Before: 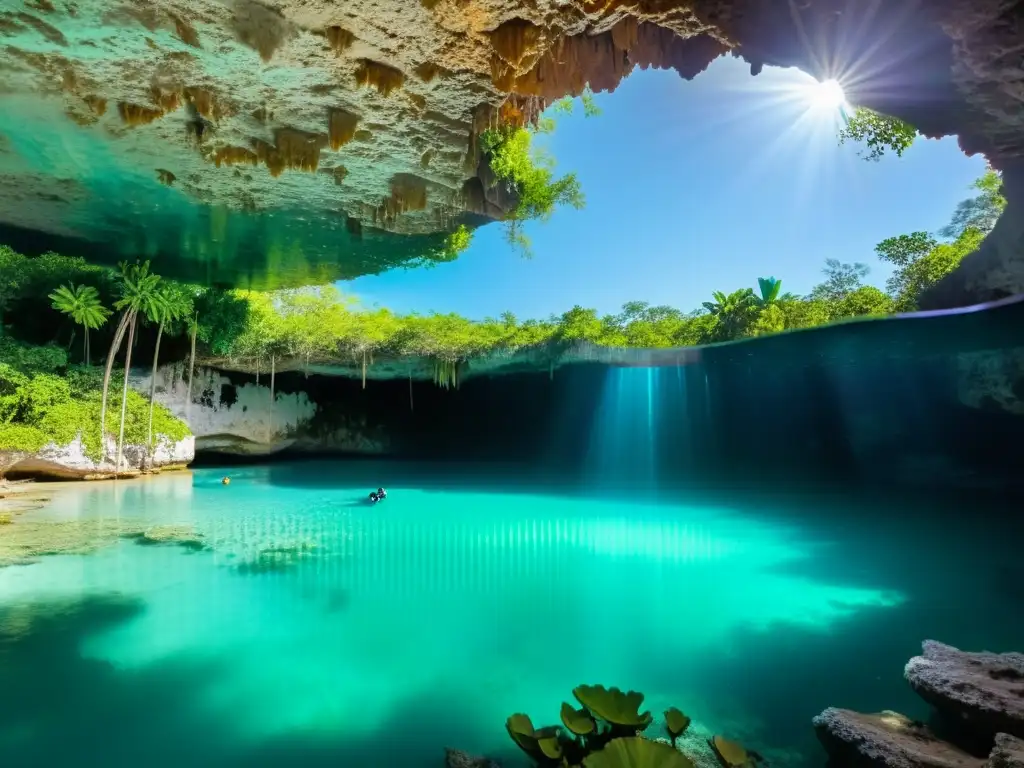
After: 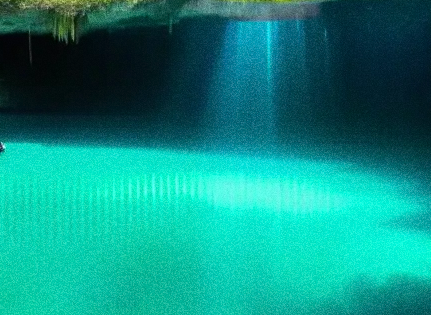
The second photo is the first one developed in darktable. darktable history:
grain: coarseness 11.82 ISO, strength 36.67%, mid-tones bias 74.17%
tone equalizer: on, module defaults
crop: left 37.221%, top 45.169%, right 20.63%, bottom 13.777%
